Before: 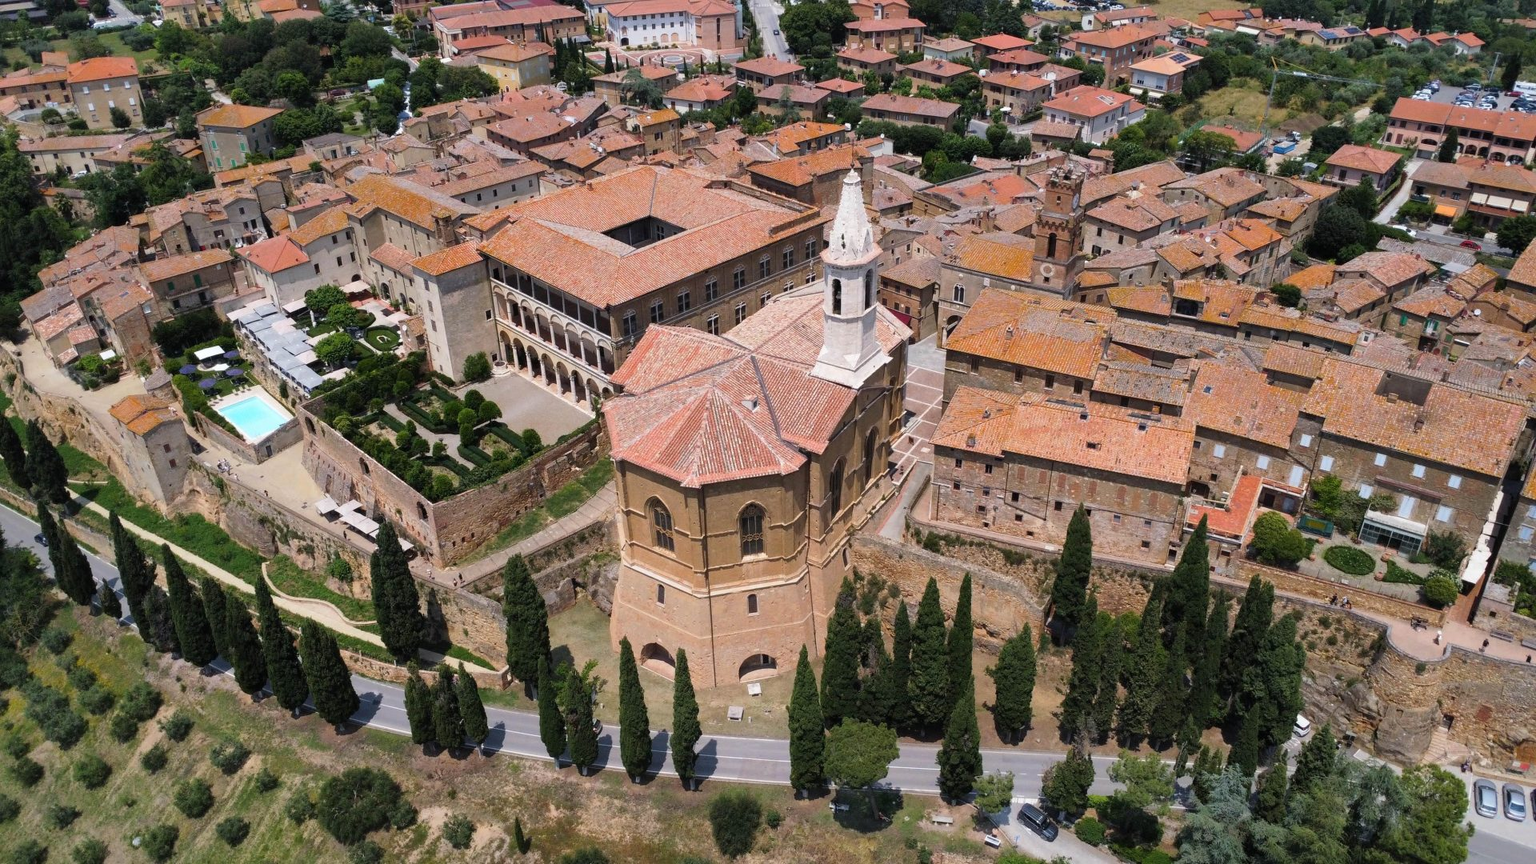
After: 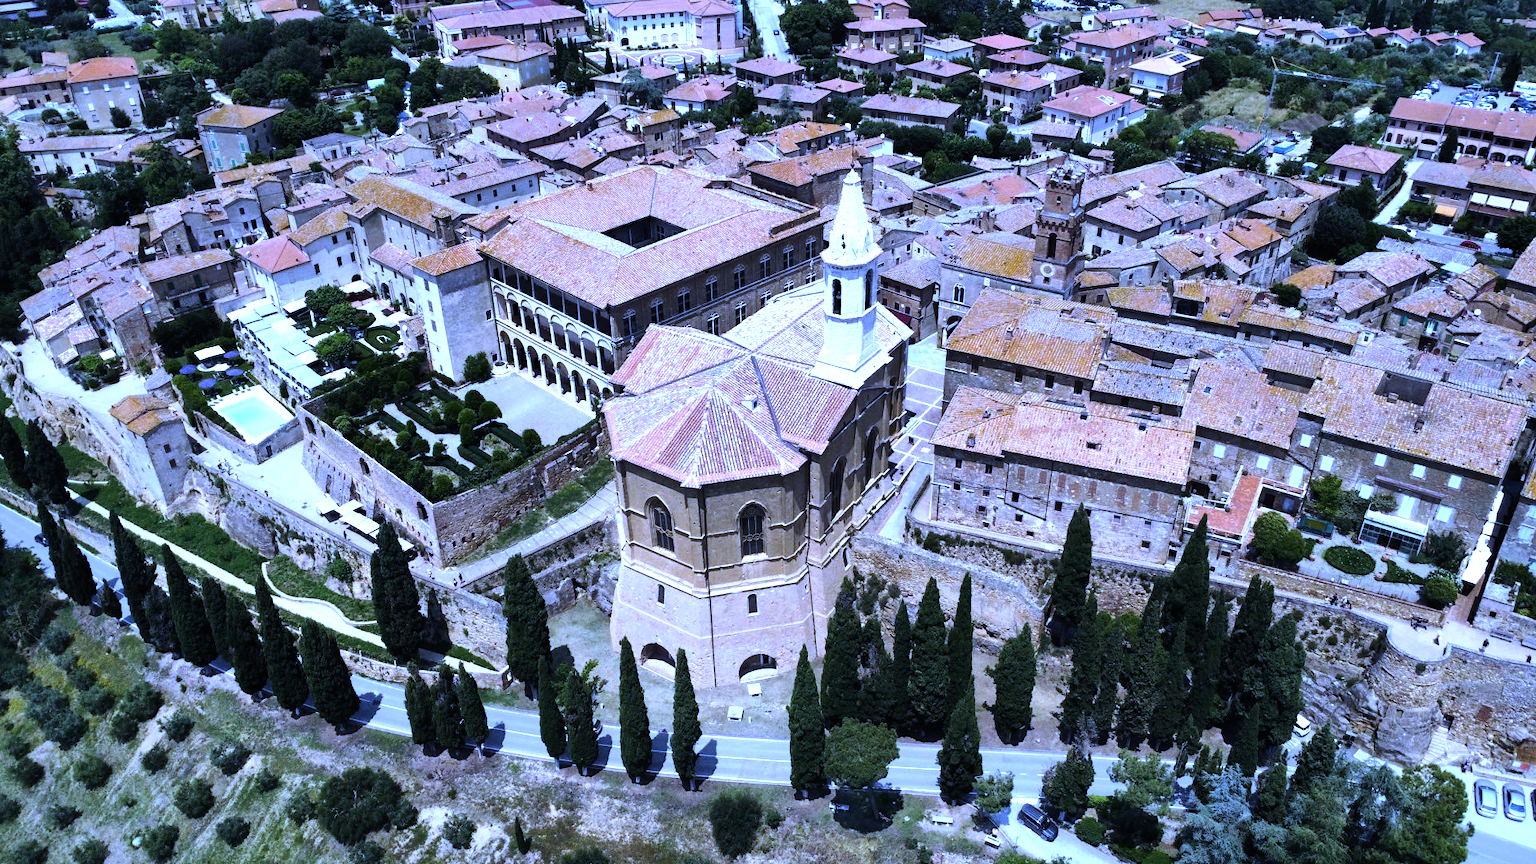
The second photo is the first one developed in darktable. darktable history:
white balance: red 0.766, blue 1.537
shadows and highlights: shadows 5, soften with gaussian
vignetting: fall-off start 116.67%, fall-off radius 59.26%, brightness -0.31, saturation -0.056
tone equalizer: -8 EV -1.08 EV, -7 EV -1.01 EV, -6 EV -0.867 EV, -5 EV -0.578 EV, -3 EV 0.578 EV, -2 EV 0.867 EV, -1 EV 1.01 EV, +0 EV 1.08 EV, edges refinement/feathering 500, mask exposure compensation -1.57 EV, preserve details no
